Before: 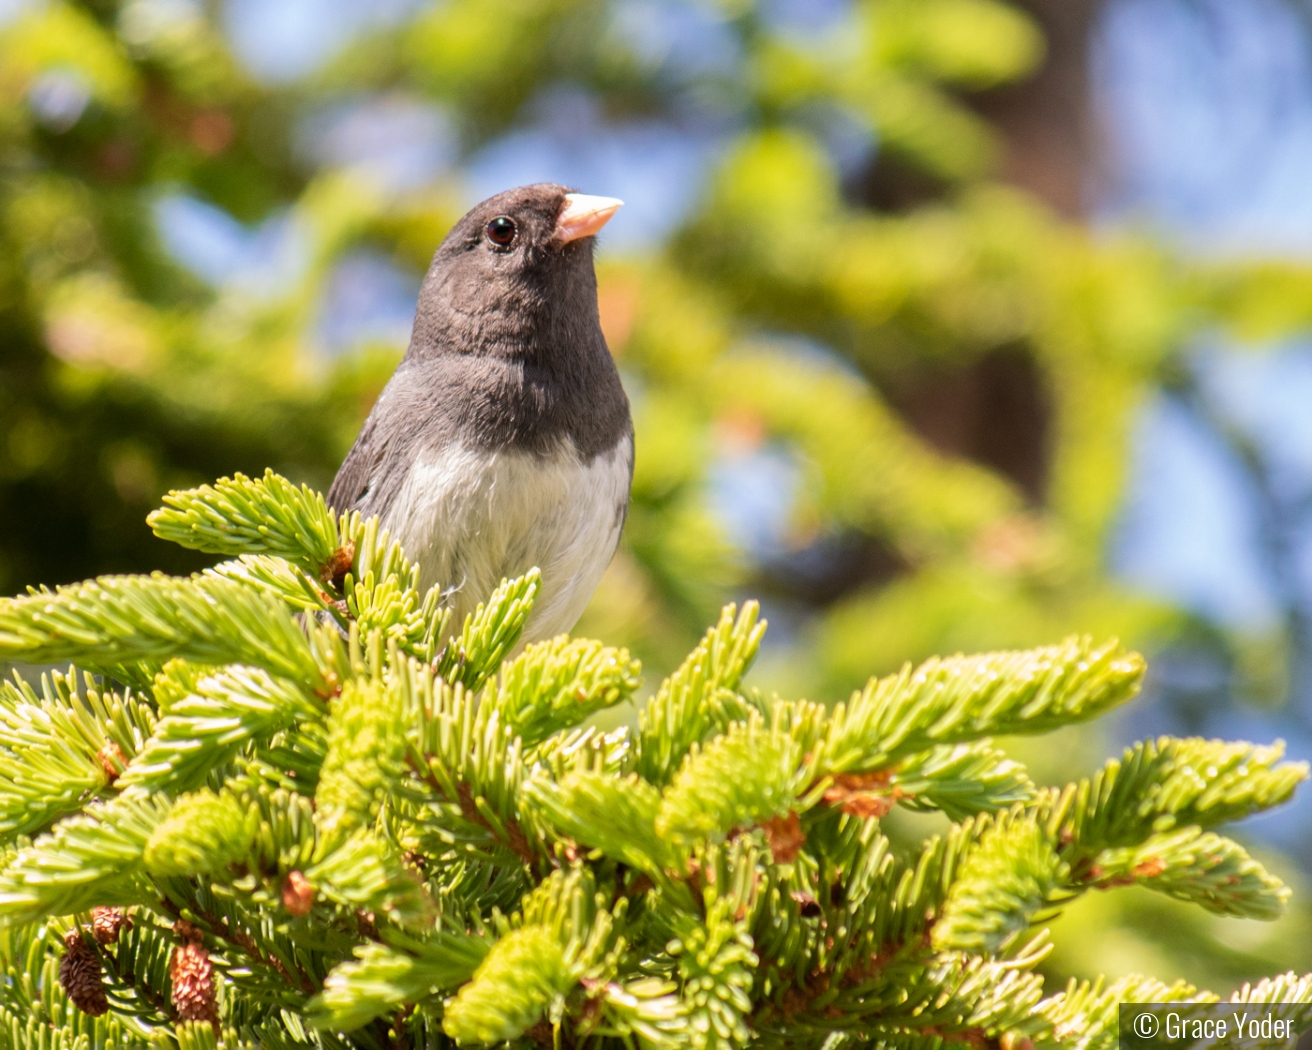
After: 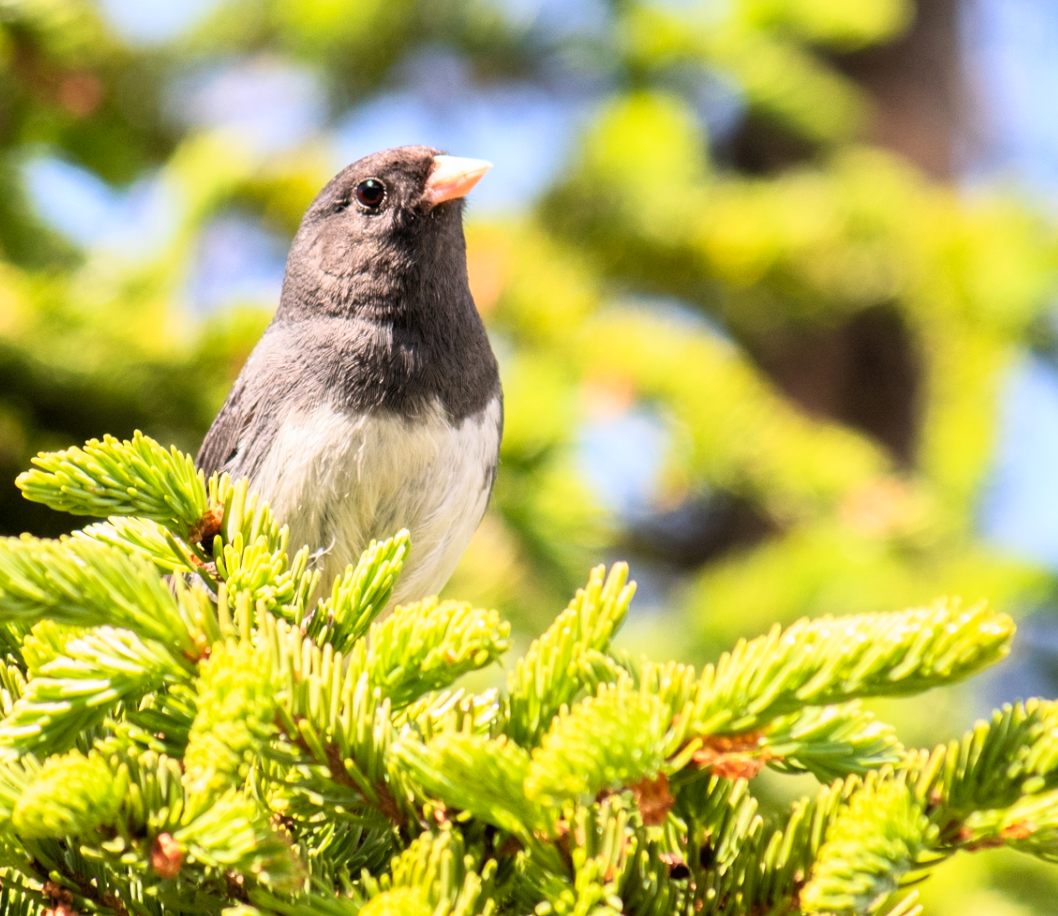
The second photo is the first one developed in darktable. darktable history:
tone curve: curves: ch0 [(0, 0.013) (0.054, 0.018) (0.205, 0.191) (0.289, 0.292) (0.39, 0.424) (0.493, 0.551) (0.647, 0.752) (0.778, 0.895) (1, 0.998)]; ch1 [(0, 0) (0.385, 0.343) (0.439, 0.415) (0.494, 0.495) (0.501, 0.501) (0.51, 0.509) (0.54, 0.546) (0.586, 0.606) (0.66, 0.701) (0.783, 0.804) (1, 1)]; ch2 [(0, 0) (0.32, 0.281) (0.403, 0.399) (0.441, 0.428) (0.47, 0.469) (0.498, 0.496) (0.524, 0.538) (0.566, 0.579) (0.633, 0.665) (0.7, 0.711) (1, 1)], color space Lab, linked channels, preserve colors none
crop: left 10.003%, top 3.658%, right 9.306%, bottom 9.1%
